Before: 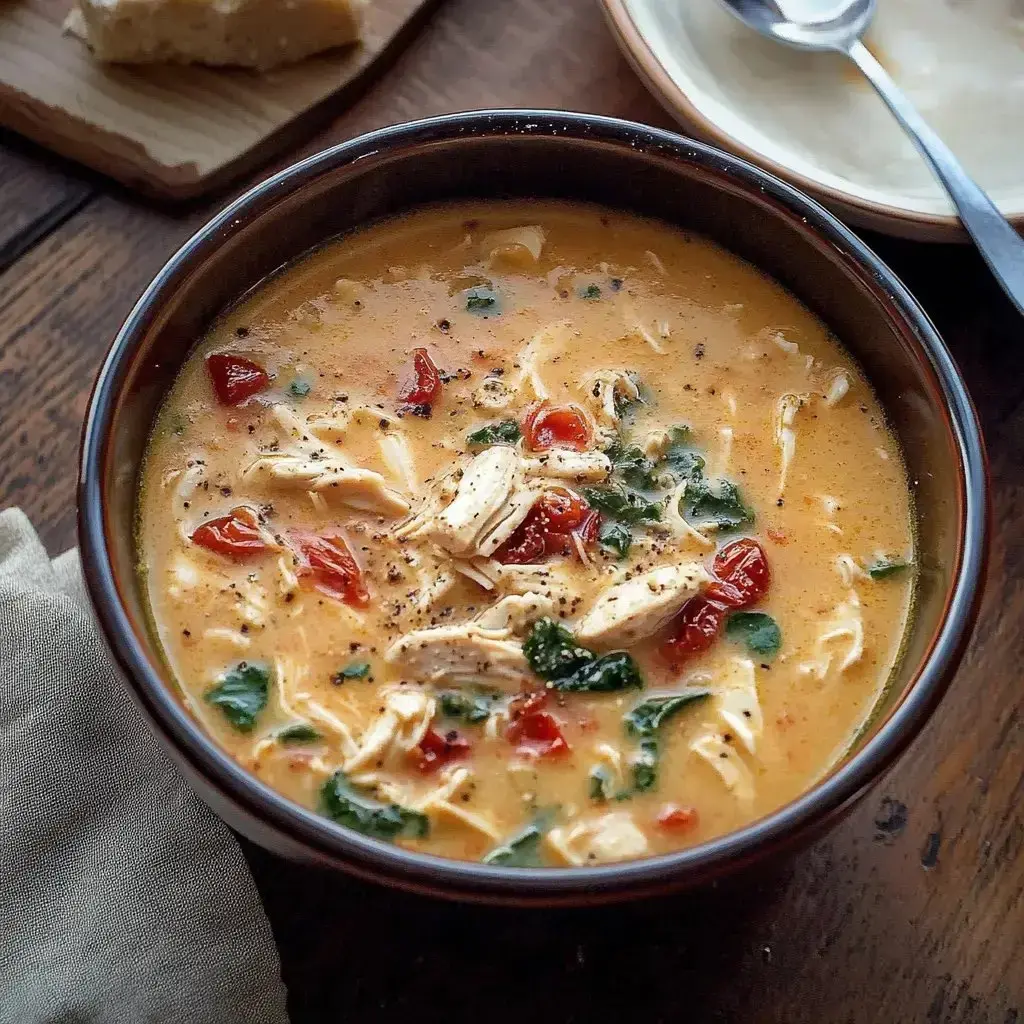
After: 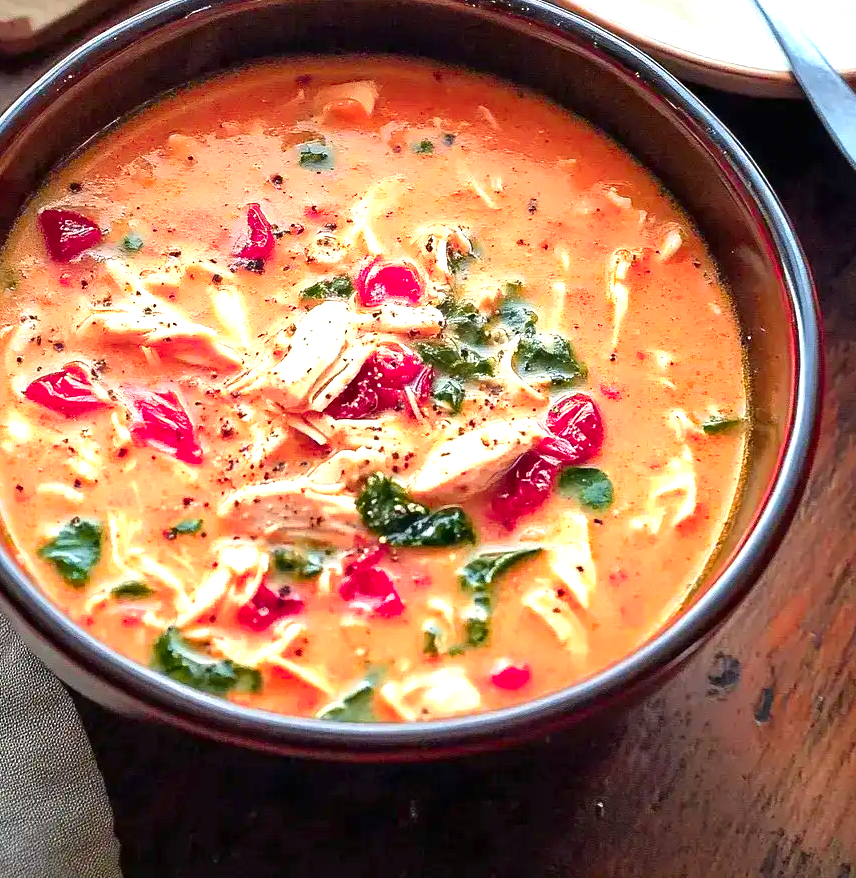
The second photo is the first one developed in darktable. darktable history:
exposure: black level correction 0, exposure 1.1 EV, compensate highlight preservation false
crop: left 16.315%, top 14.246%
color zones: curves: ch1 [(0.24, 0.629) (0.75, 0.5)]; ch2 [(0.255, 0.454) (0.745, 0.491)], mix 102.12%
